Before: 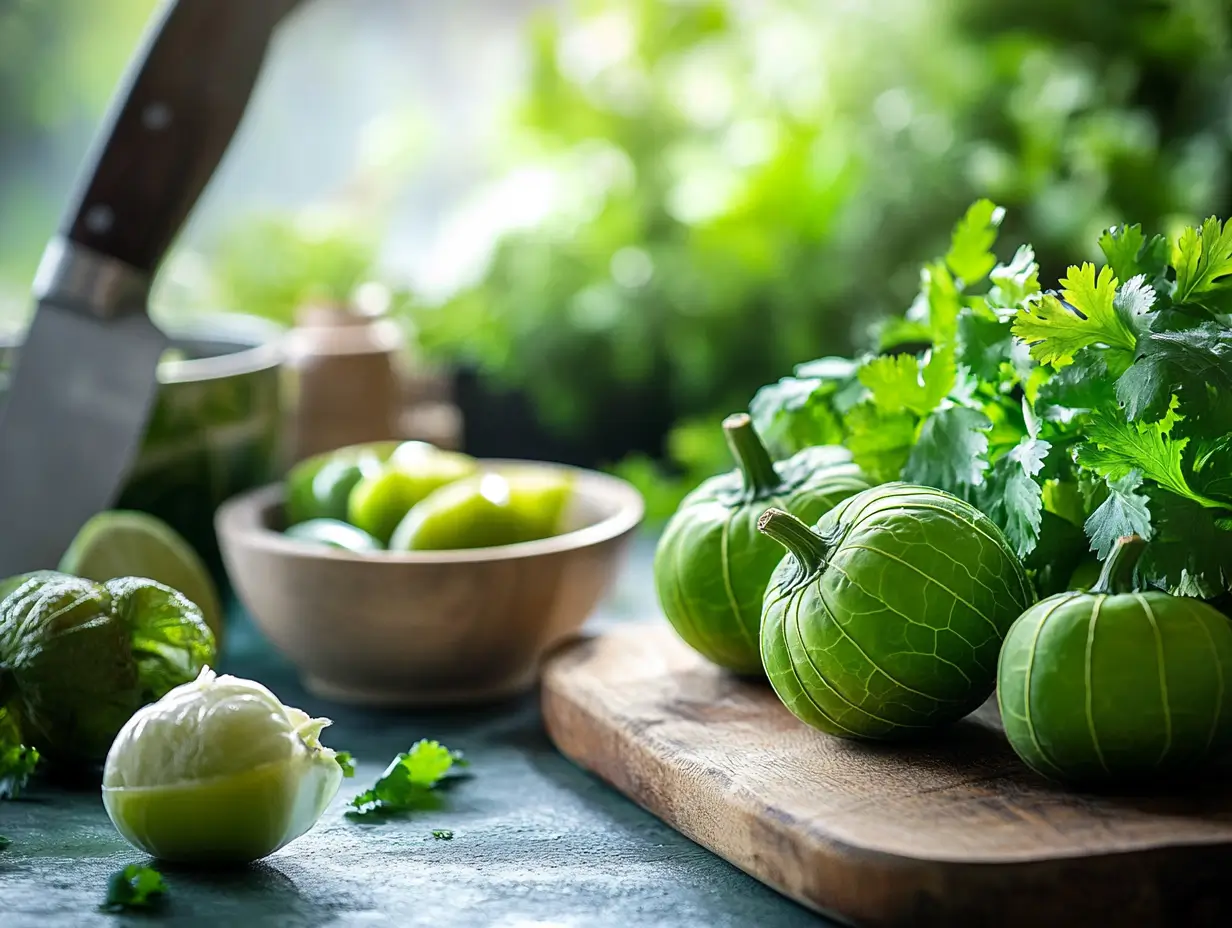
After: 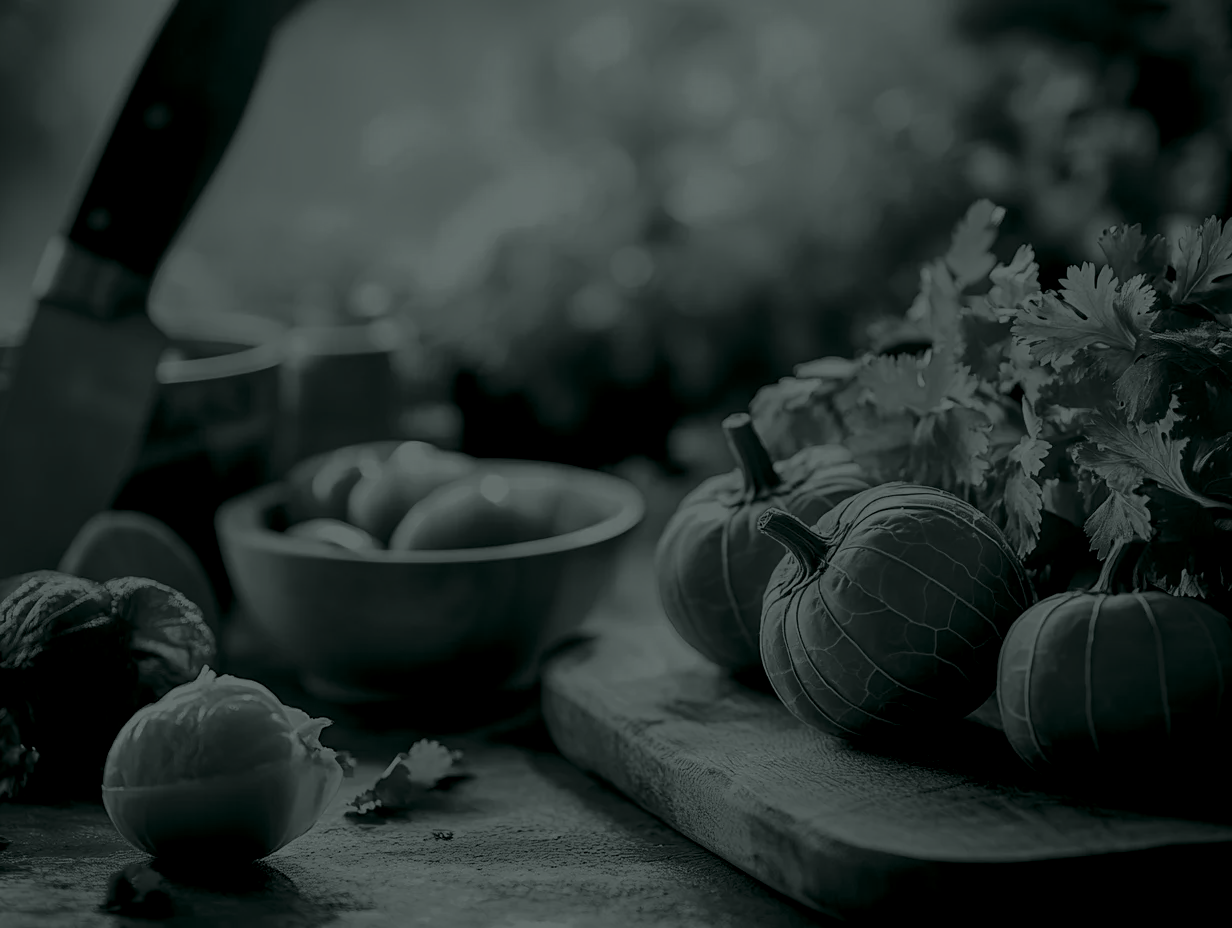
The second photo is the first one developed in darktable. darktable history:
exposure: exposure 0.15 EV, compensate highlight preservation false
shadows and highlights: shadows 0, highlights 40
colorize: hue 90°, saturation 19%, lightness 1.59%, version 1
color balance: lift [1.006, 0.985, 1.002, 1.015], gamma [1, 0.953, 1.008, 1.047], gain [1.076, 1.13, 1.004, 0.87]
